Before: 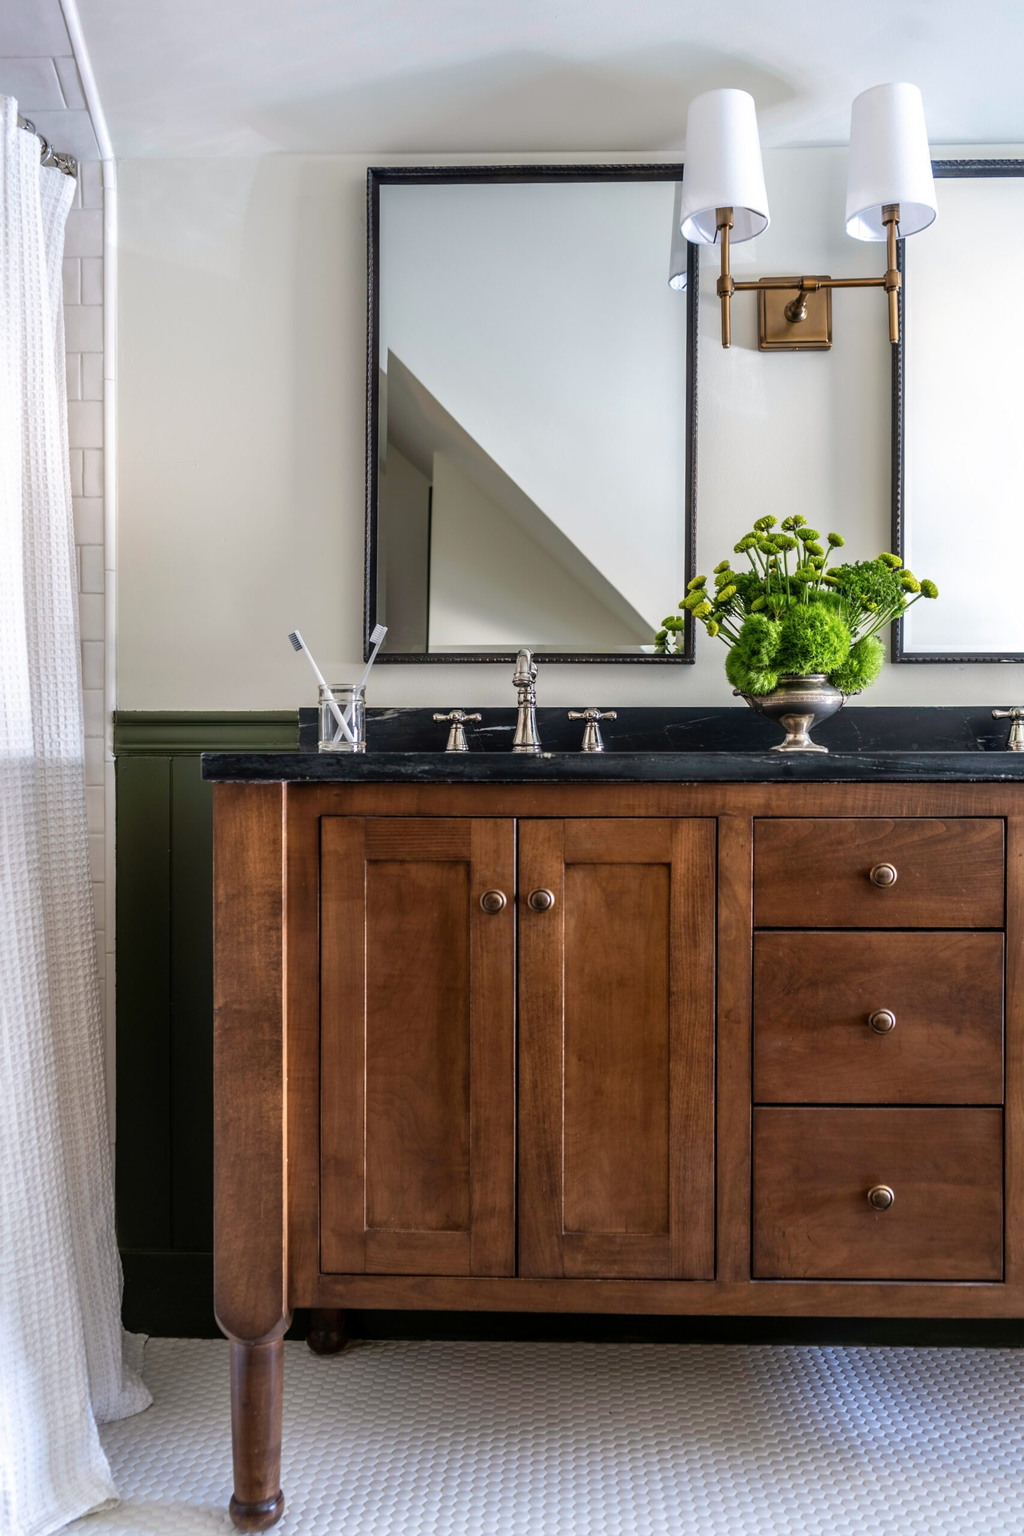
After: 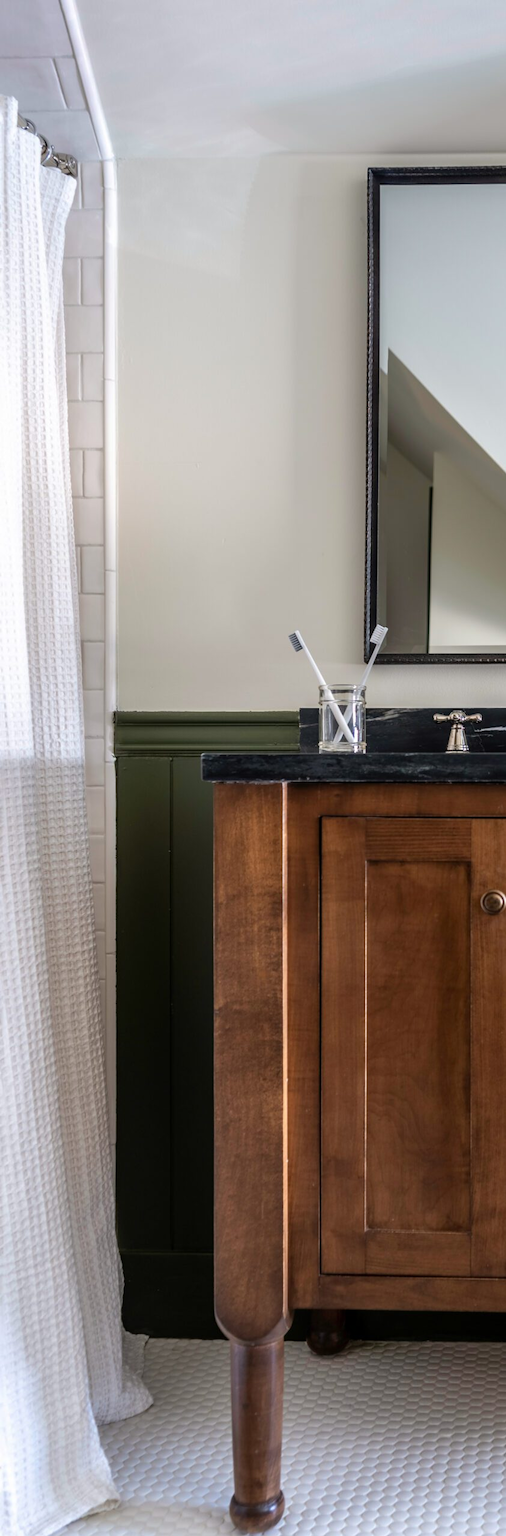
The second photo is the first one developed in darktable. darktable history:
crop and rotate: left 0.03%, top 0%, right 50.498%
